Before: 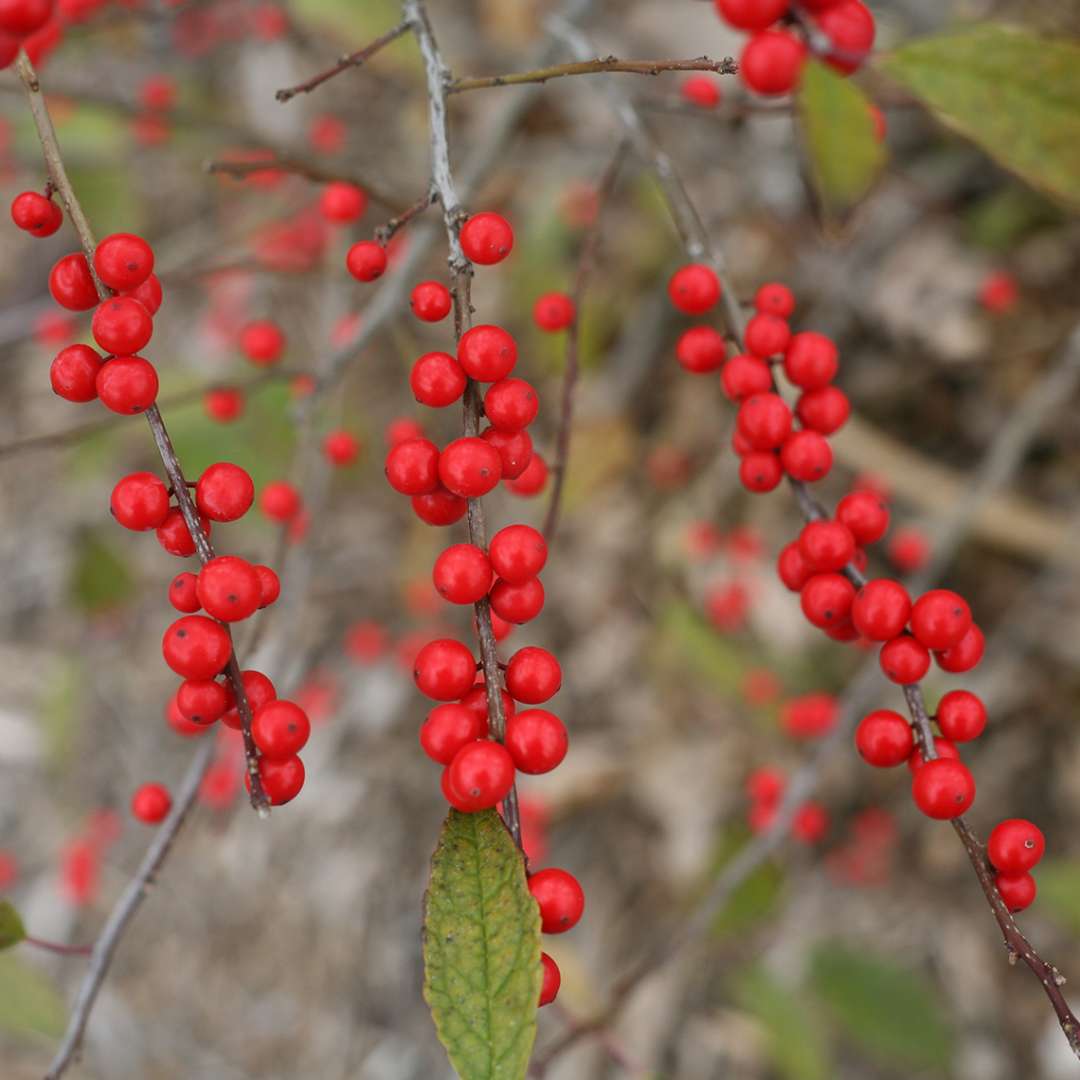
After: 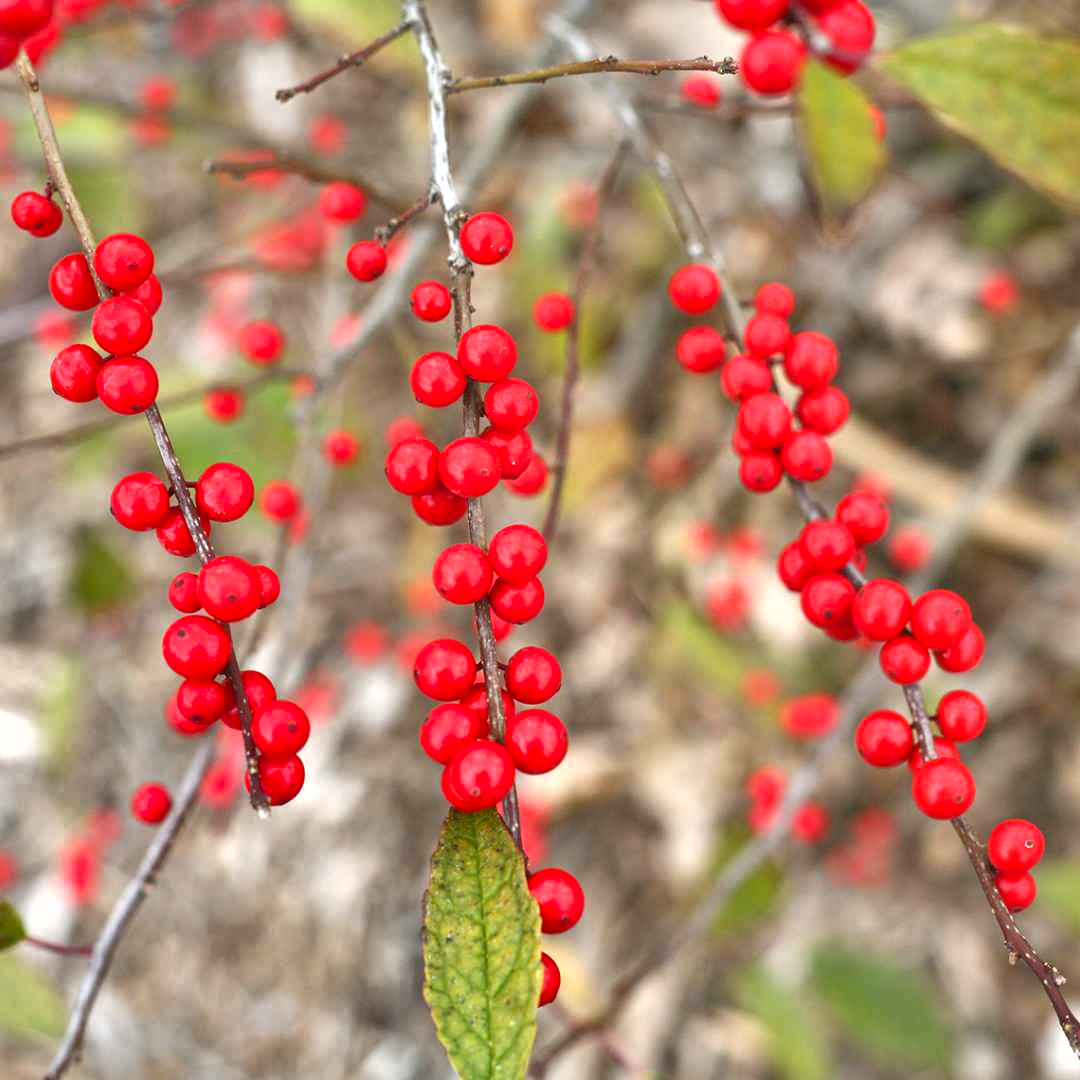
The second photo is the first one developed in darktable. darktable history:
exposure: black level correction 0, exposure 1.199 EV, compensate highlight preservation false
shadows and highlights: shadows 30.72, highlights -62.66, soften with gaussian
